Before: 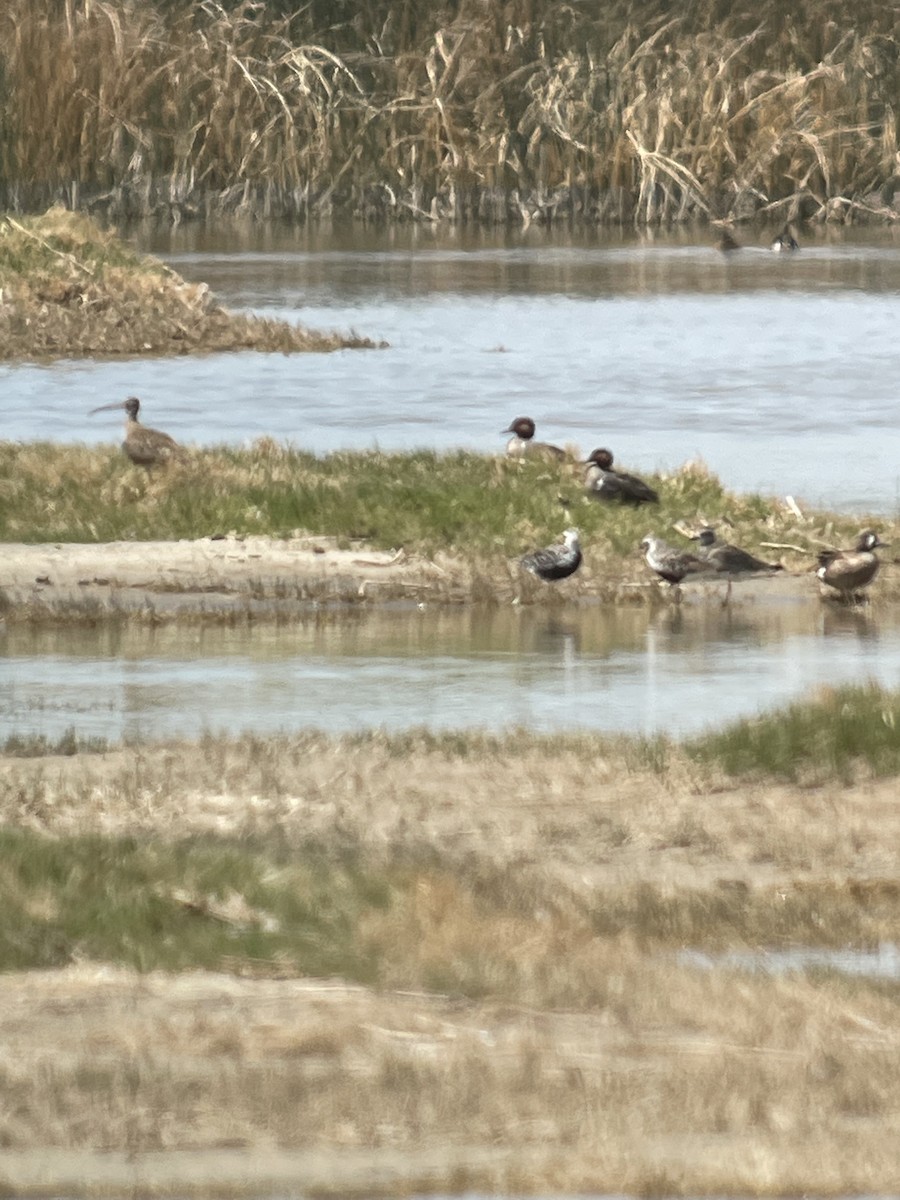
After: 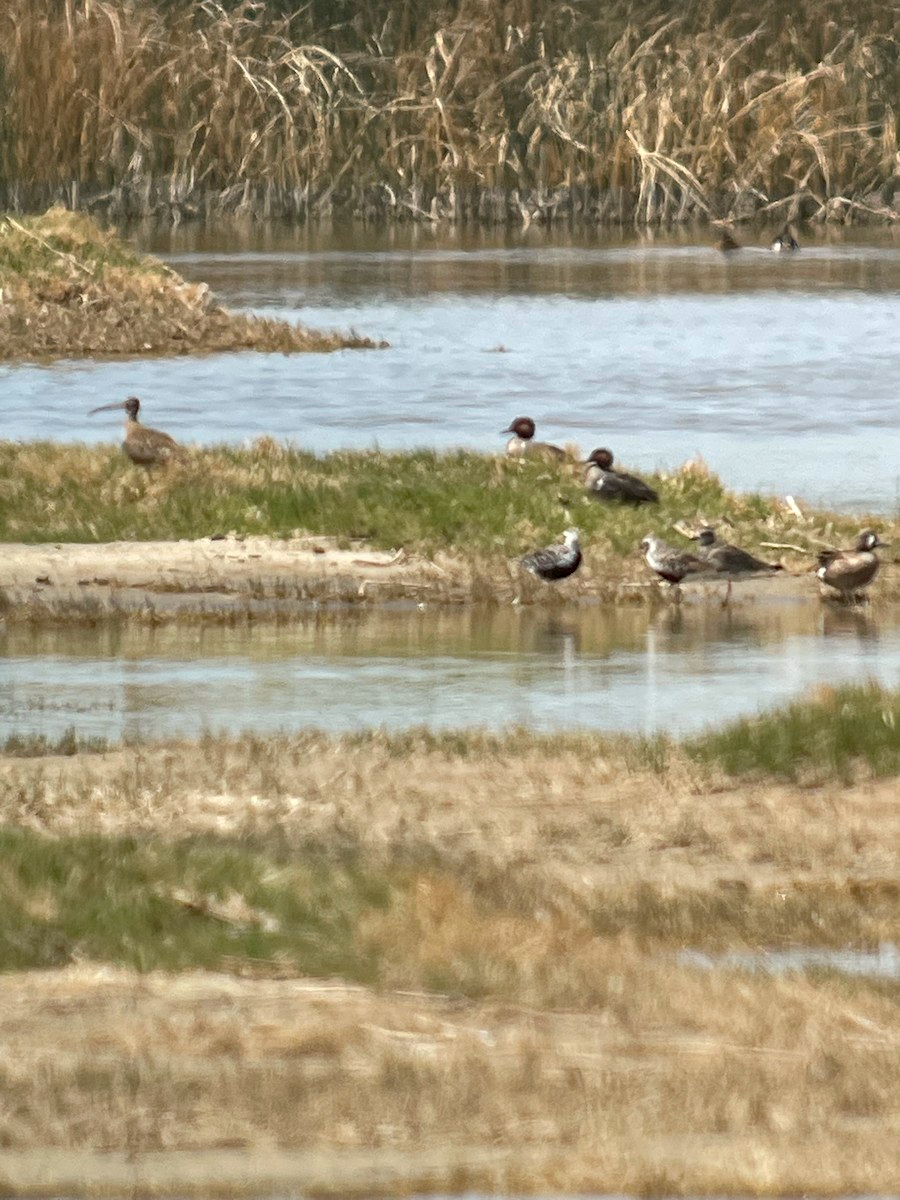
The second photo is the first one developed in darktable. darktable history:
haze removal: strength 0.28, distance 0.251, compatibility mode true, adaptive false
